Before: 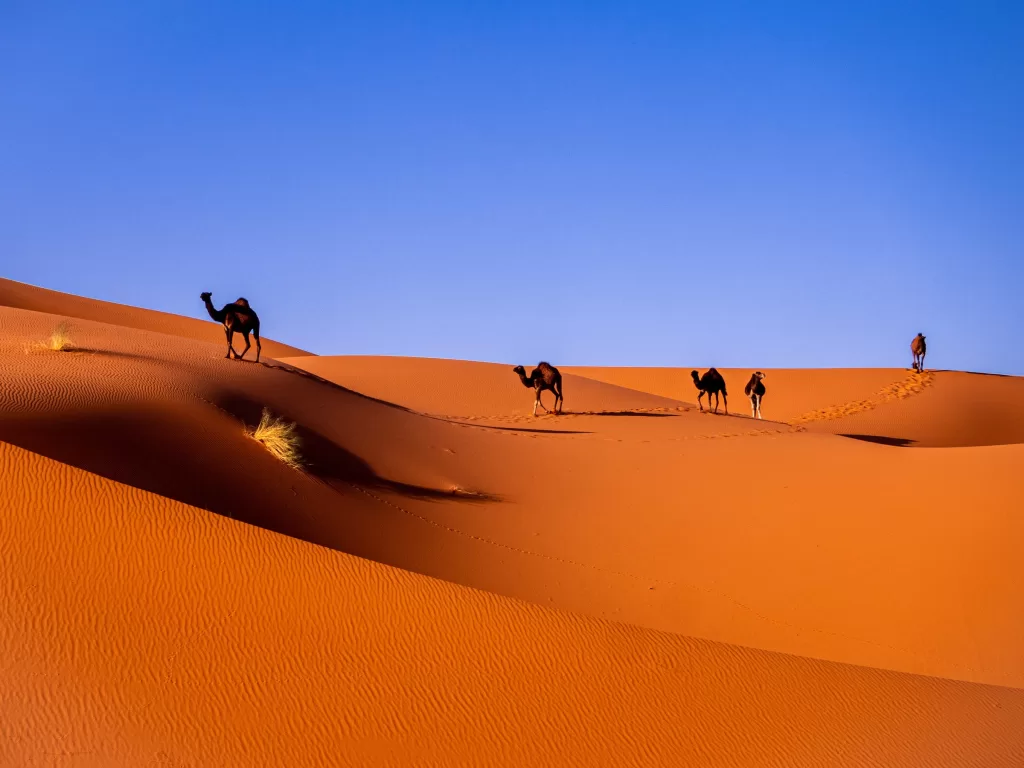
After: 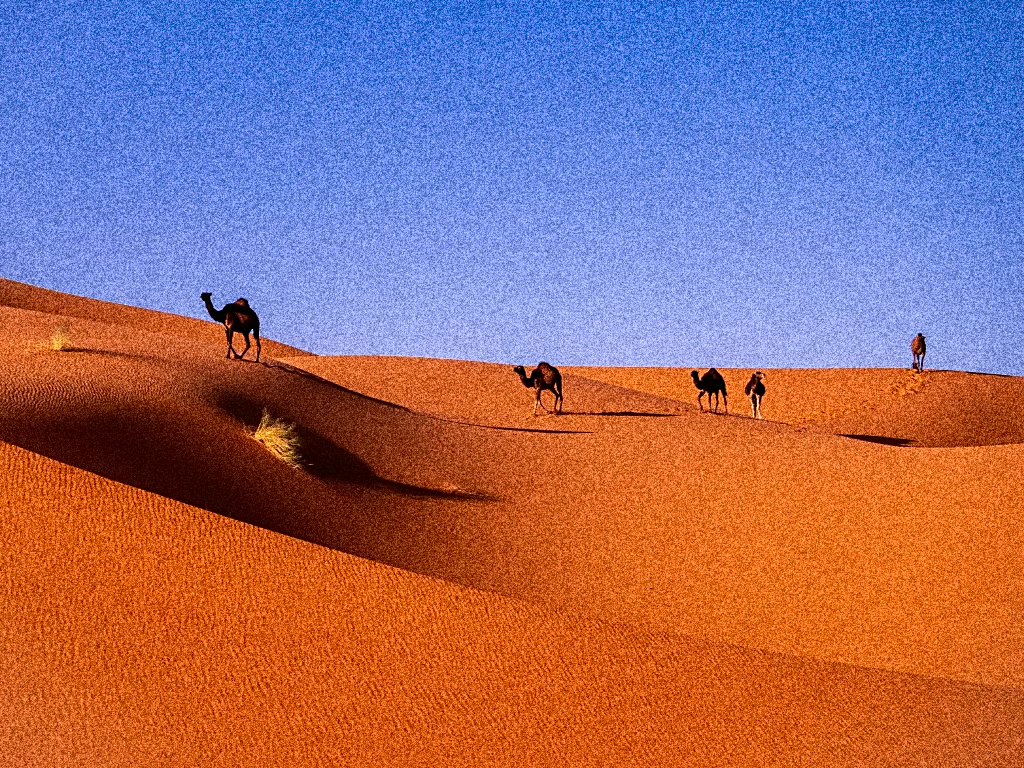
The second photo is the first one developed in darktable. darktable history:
color correction: highlights a* 3.12, highlights b* -1.55, shadows a* -0.101, shadows b* 2.52, saturation 0.98
grain: coarseness 30.02 ISO, strength 100%
sharpen: on, module defaults
